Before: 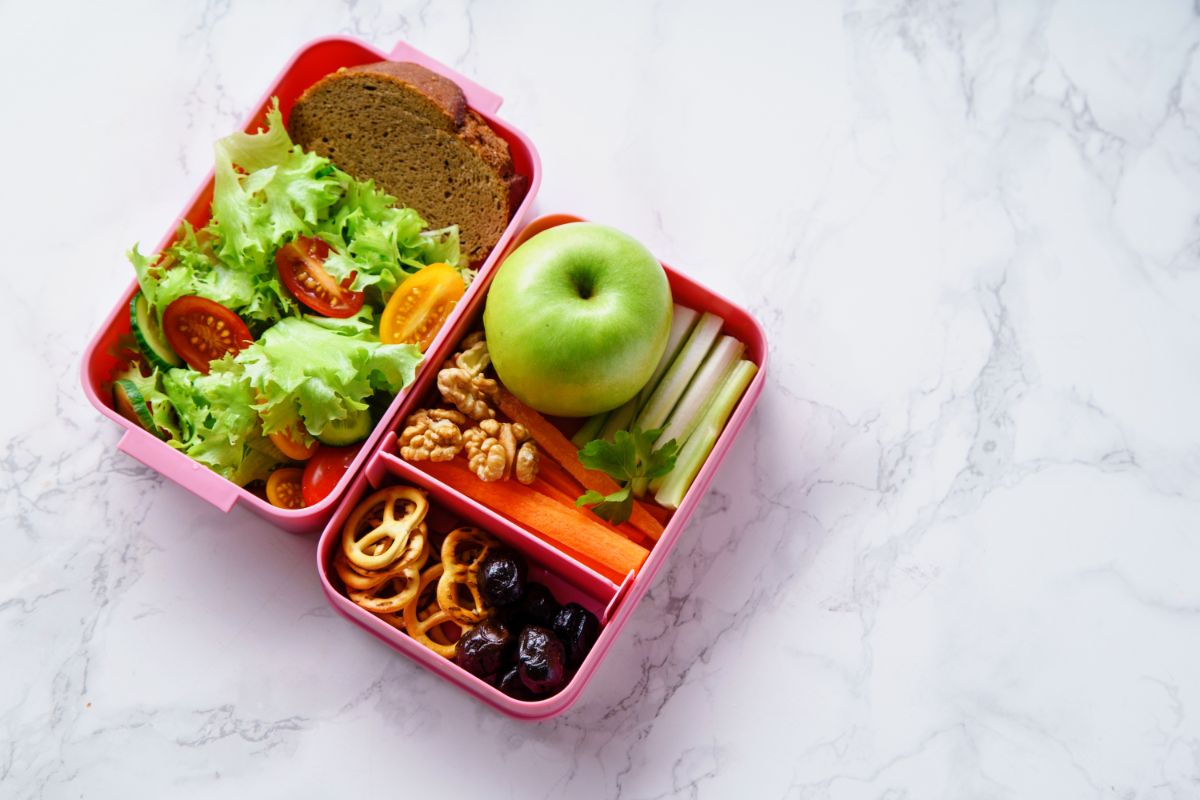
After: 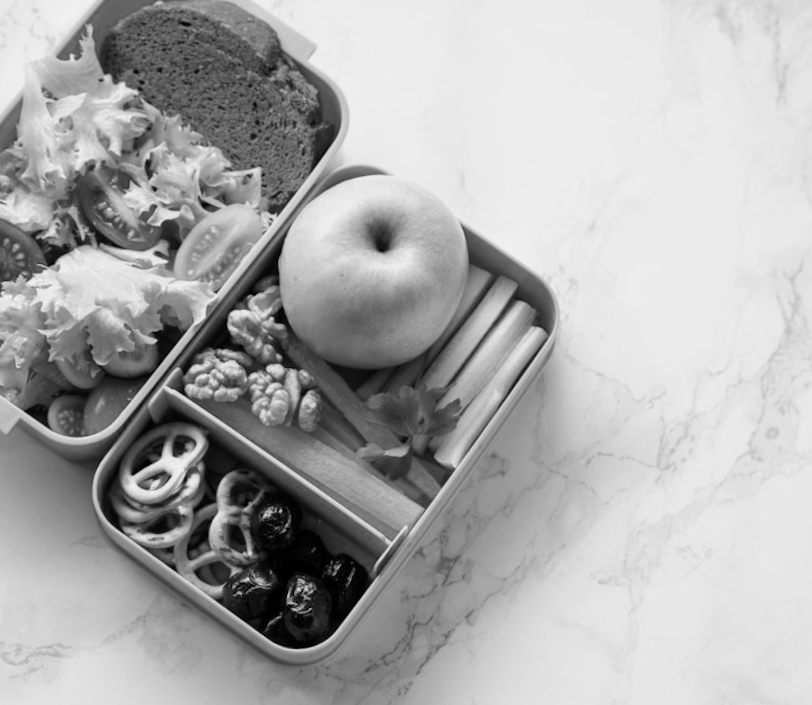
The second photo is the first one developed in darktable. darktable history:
monochrome: a 16.01, b -2.65, highlights 0.52
crop and rotate: angle -3.27°, left 14.277%, top 0.028%, right 10.766%, bottom 0.028%
rotate and perspective: rotation 1.57°, crop left 0.018, crop right 0.982, crop top 0.039, crop bottom 0.961
exposure: exposure -0.021 EV, compensate highlight preservation false
